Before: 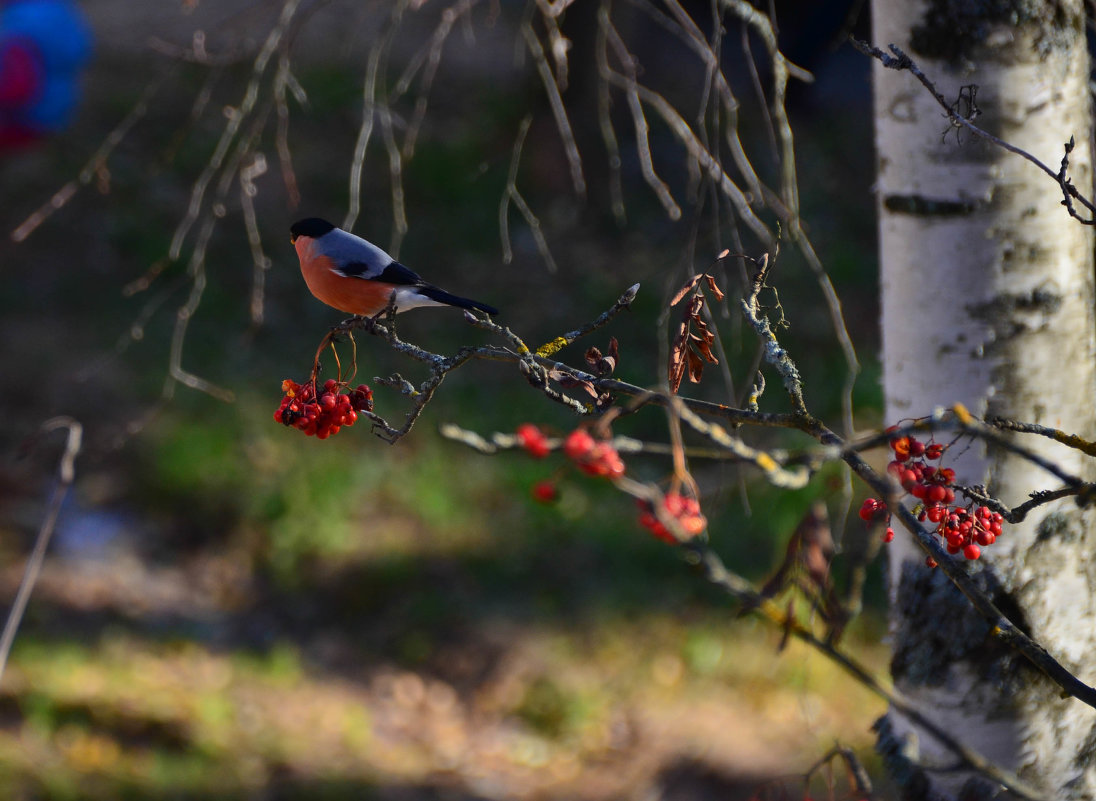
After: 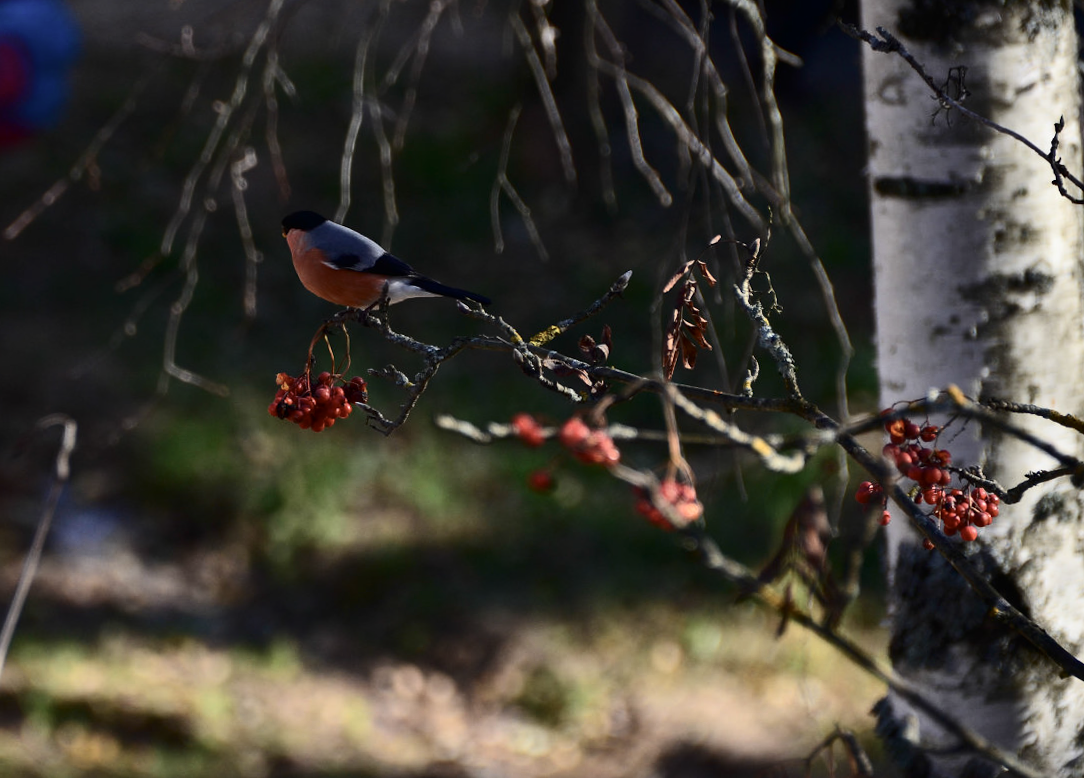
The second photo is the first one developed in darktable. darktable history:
contrast brightness saturation: contrast 0.25, saturation -0.31
rotate and perspective: rotation -1°, crop left 0.011, crop right 0.989, crop top 0.025, crop bottom 0.975
